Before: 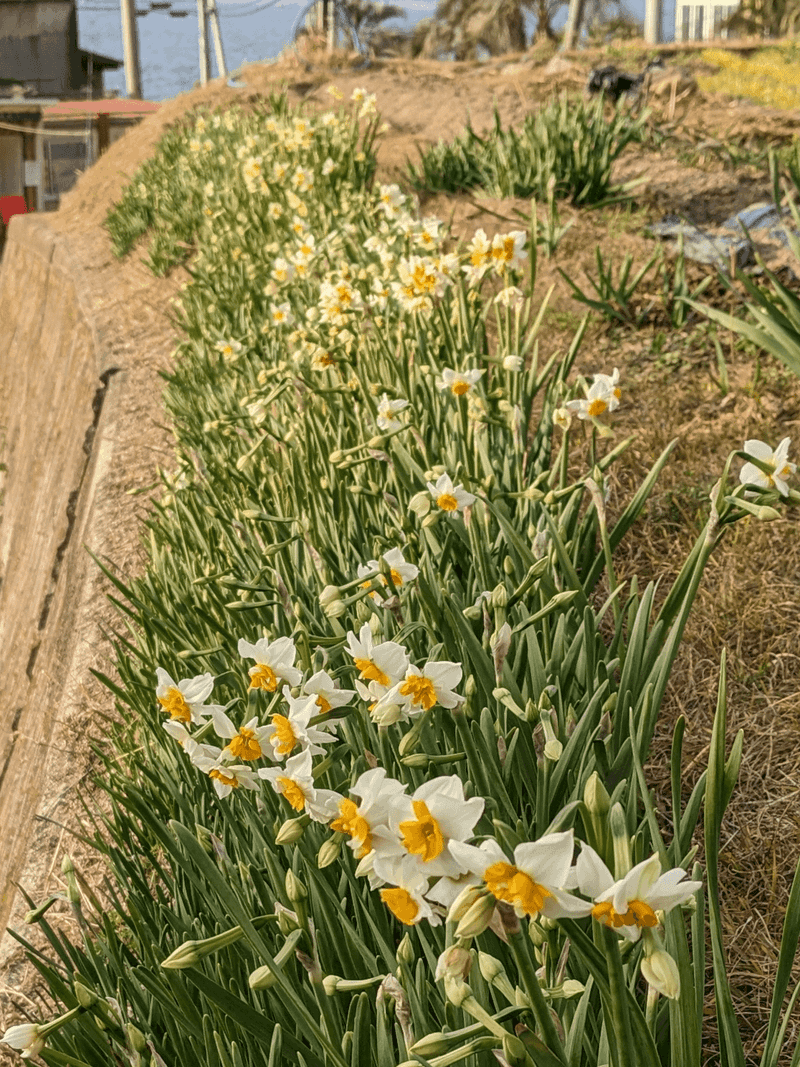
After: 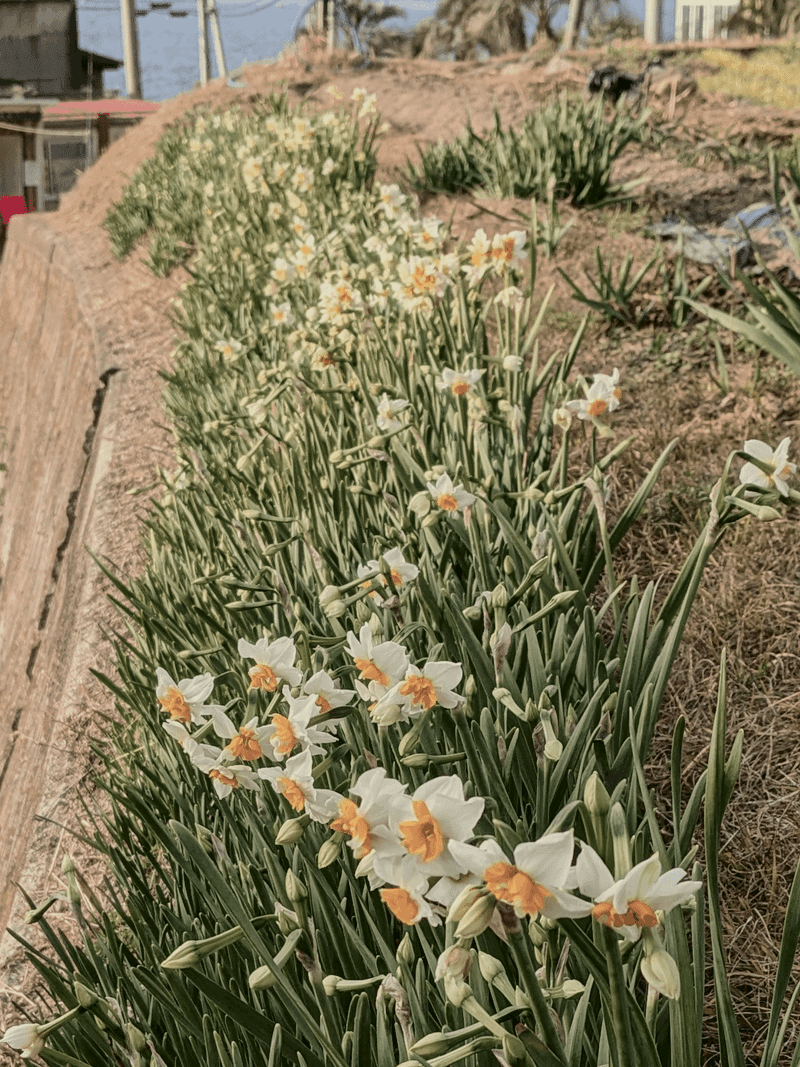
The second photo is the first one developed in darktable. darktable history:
tone curve: curves: ch0 [(0, 0.009) (0.105, 0.069) (0.195, 0.154) (0.289, 0.278) (0.384, 0.391) (0.513, 0.53) (0.66, 0.667) (0.895, 0.863) (1, 0.919)]; ch1 [(0, 0) (0.161, 0.092) (0.35, 0.33) (0.403, 0.395) (0.456, 0.469) (0.502, 0.499) (0.519, 0.514) (0.576, 0.587) (0.642, 0.645) (0.701, 0.742) (1, 0.942)]; ch2 [(0, 0) (0.371, 0.362) (0.437, 0.437) (0.501, 0.5) (0.53, 0.528) (0.569, 0.551) (0.619, 0.58) (0.883, 0.752) (1, 0.929)], color space Lab, independent channels, preserve colors none
exposure: exposure -0.157 EV, compensate highlight preservation false
